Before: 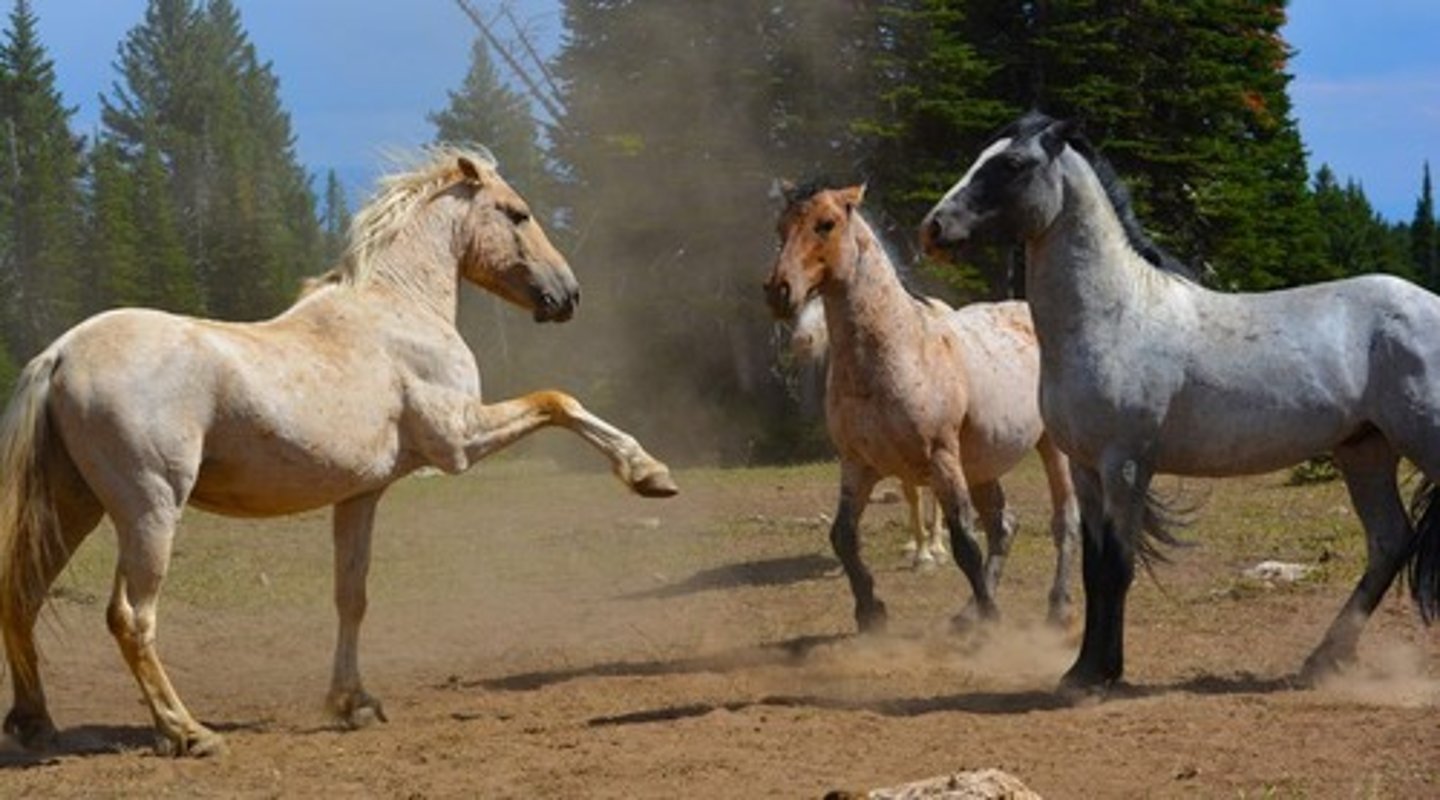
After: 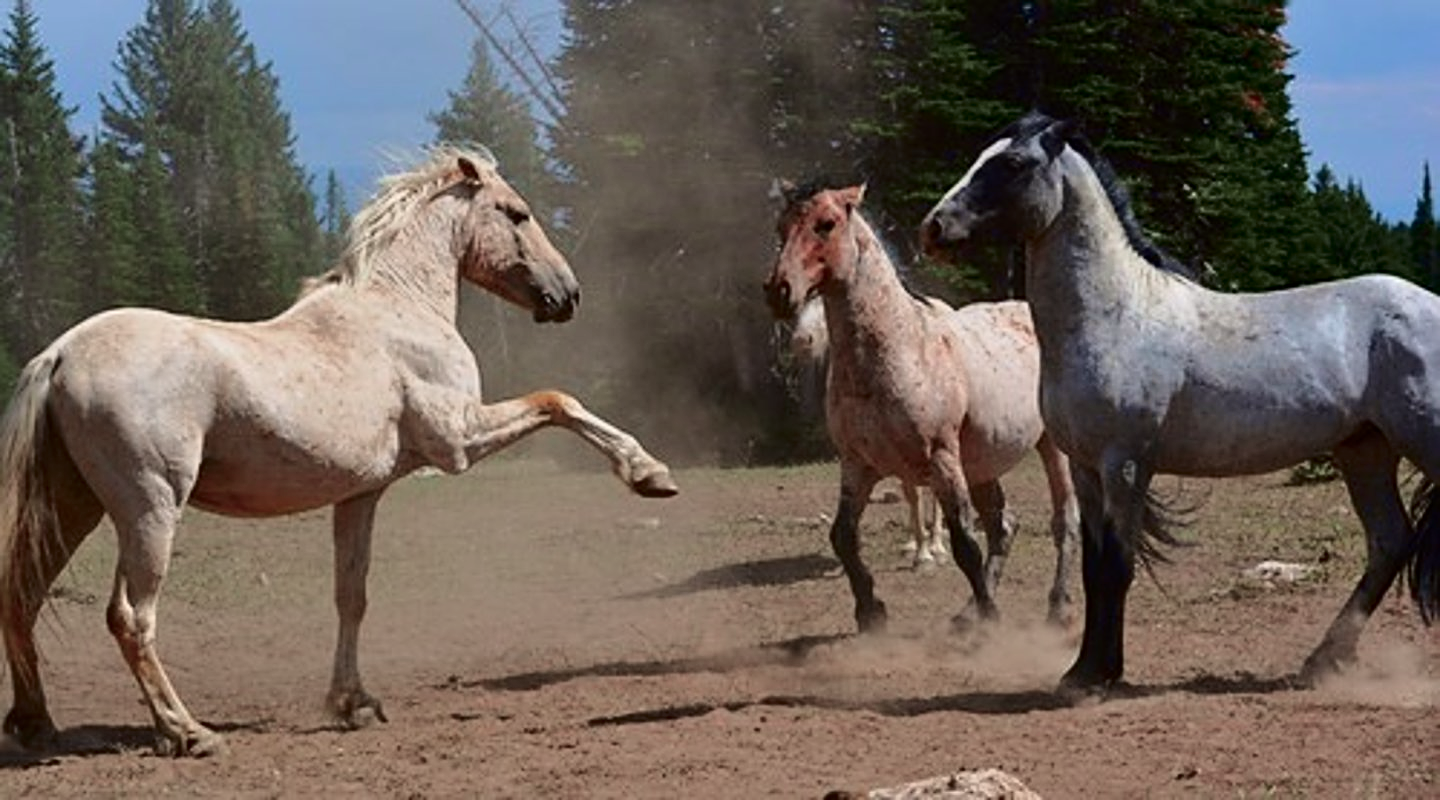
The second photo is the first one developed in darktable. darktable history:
sharpen: radius 2.767
tone curve: curves: ch0 [(0, 0) (0.139, 0.081) (0.304, 0.259) (0.502, 0.505) (0.683, 0.676) (0.761, 0.773) (0.858, 0.858) (0.987, 0.945)]; ch1 [(0, 0) (0.172, 0.123) (0.304, 0.288) (0.414, 0.44) (0.472, 0.473) (0.502, 0.508) (0.54, 0.543) (0.583, 0.601) (0.638, 0.654) (0.741, 0.783) (1, 1)]; ch2 [(0, 0) (0.411, 0.424) (0.485, 0.476) (0.502, 0.502) (0.557, 0.54) (0.631, 0.576) (1, 1)], color space Lab, independent channels, preserve colors none
